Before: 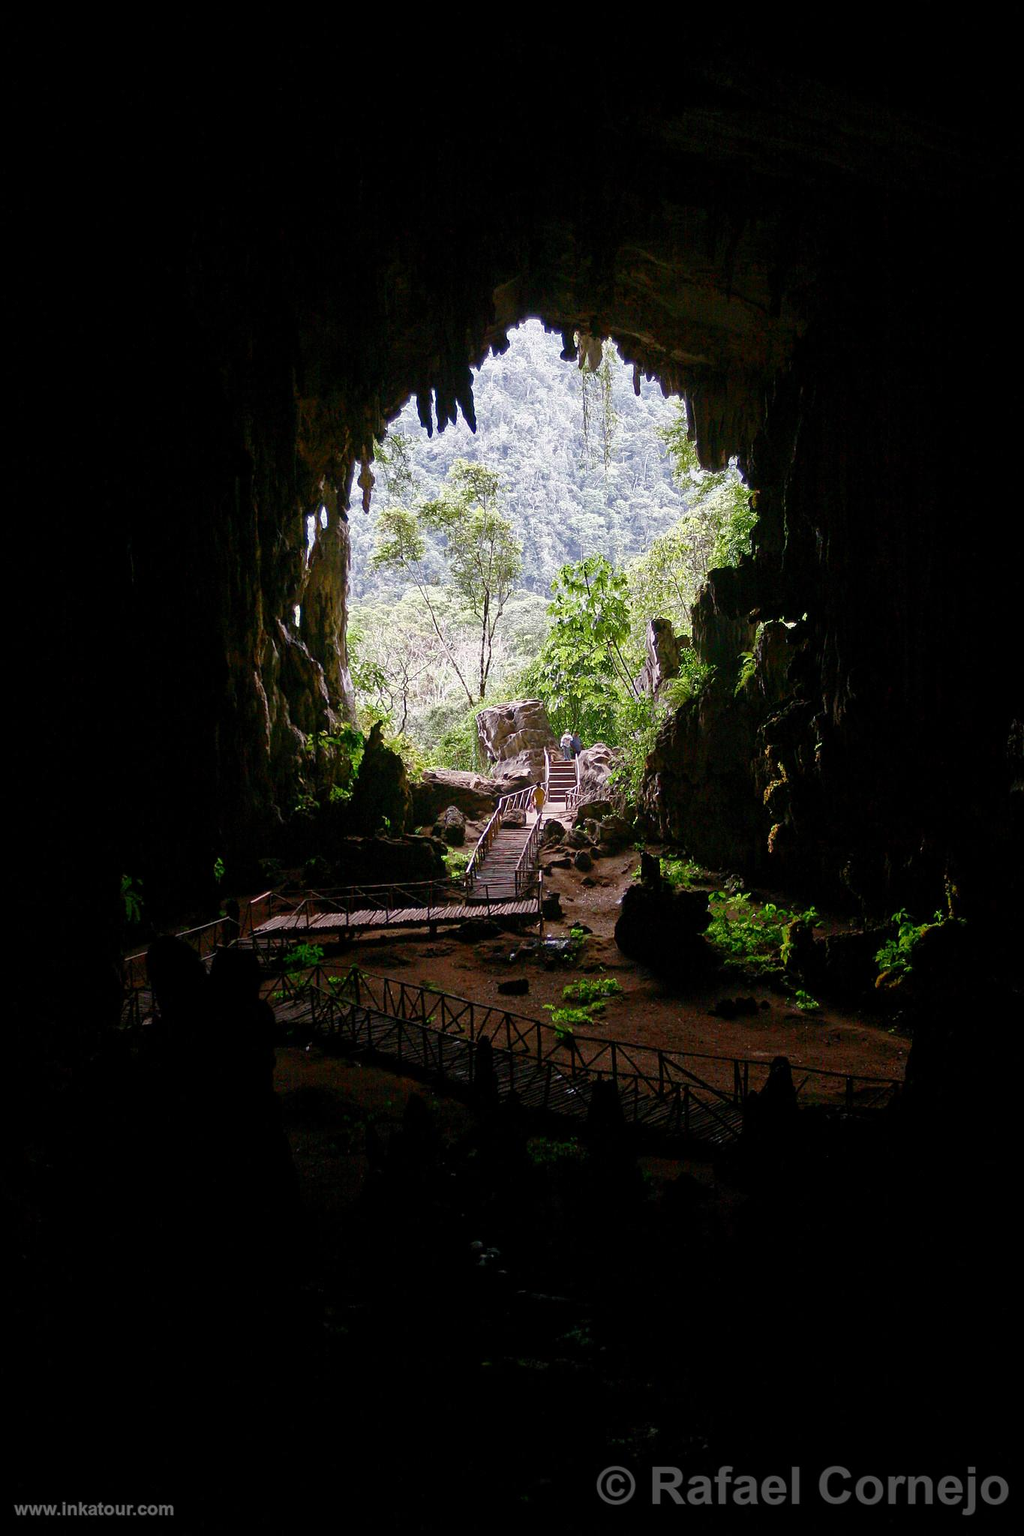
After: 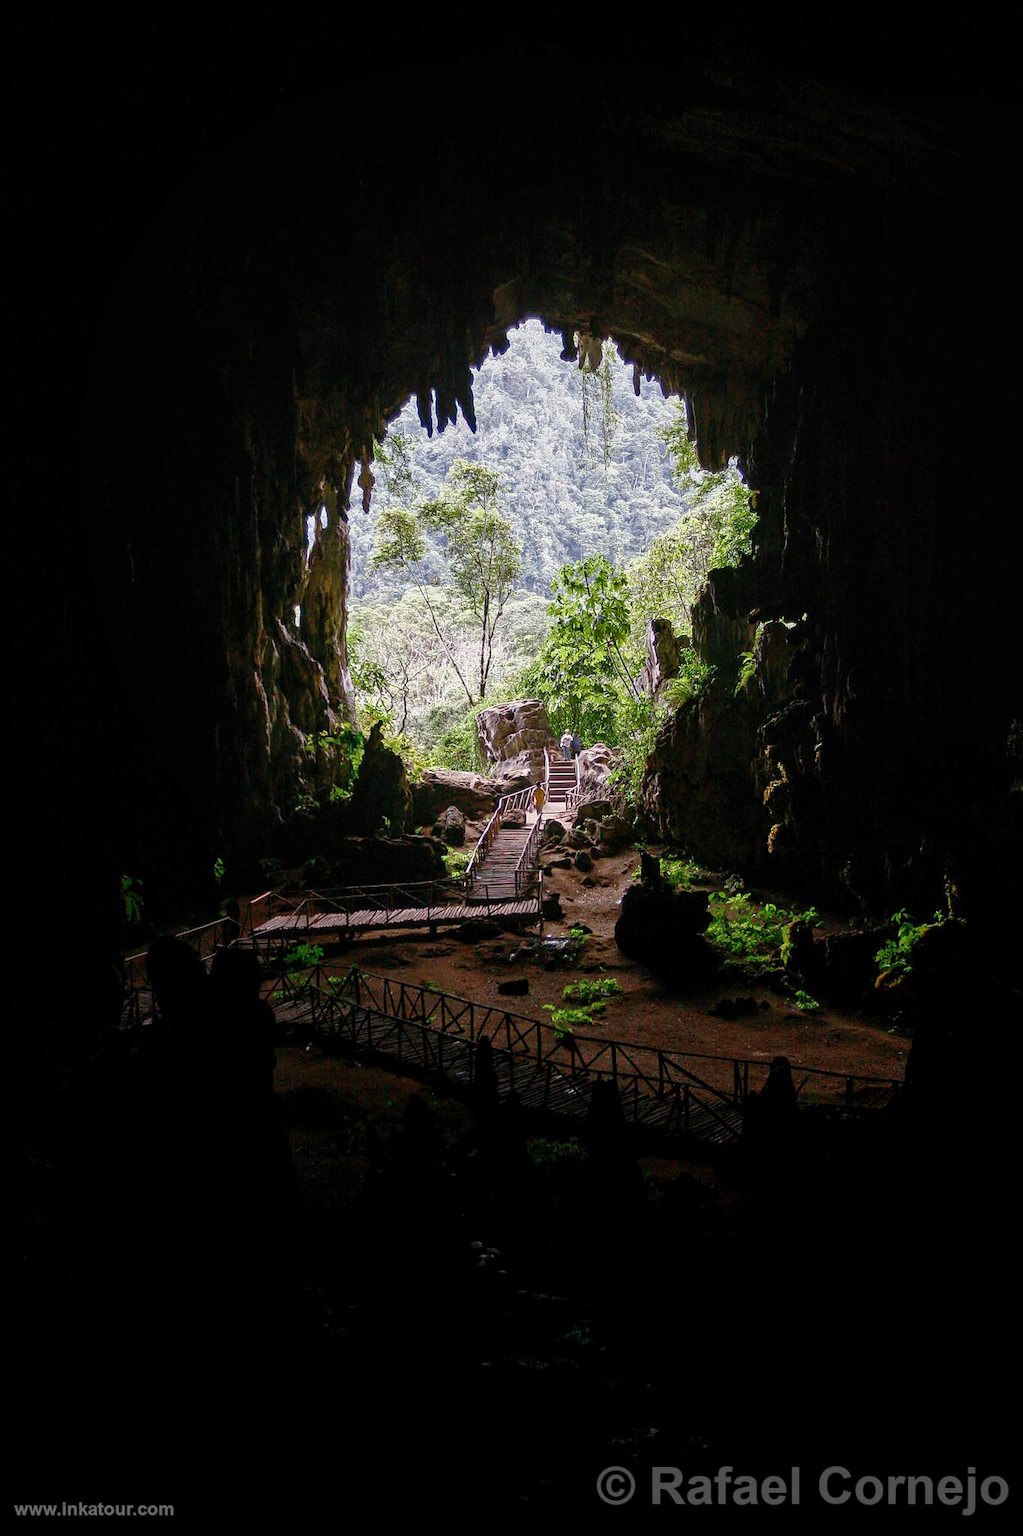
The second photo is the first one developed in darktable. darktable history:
shadows and highlights: radius 93.07, shadows -14.46, white point adjustment 0.23, highlights 31.48, compress 48.23%, highlights color adjustment 52.79%, soften with gaussian
local contrast: on, module defaults
